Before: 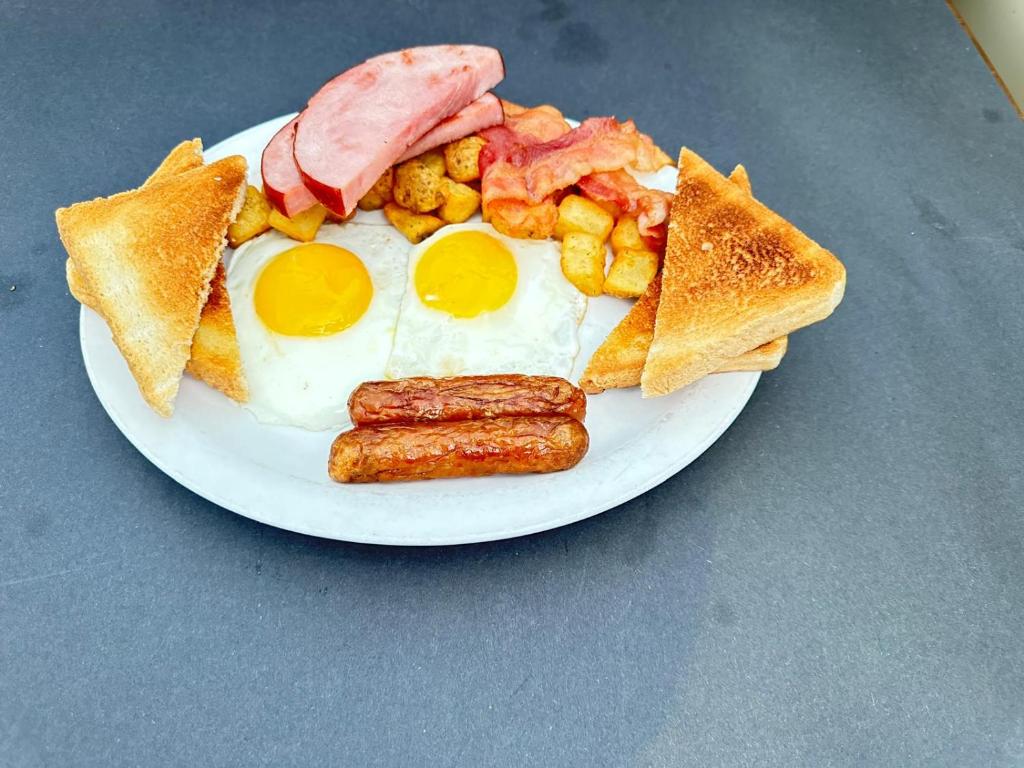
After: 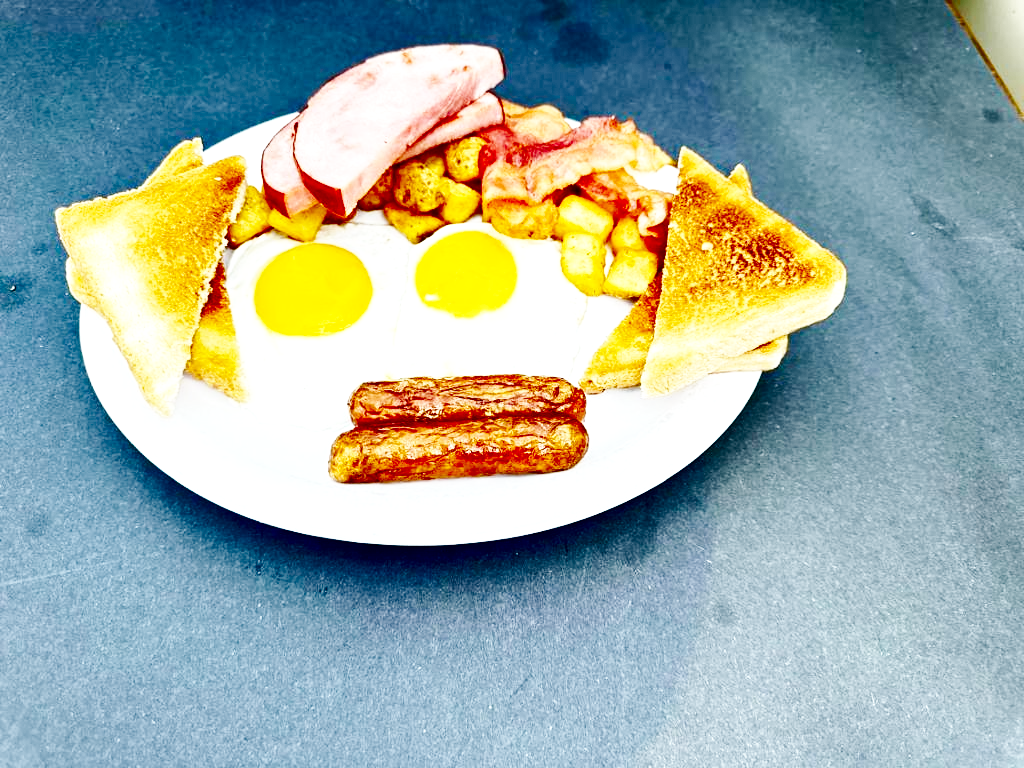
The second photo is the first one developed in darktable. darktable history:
local contrast: highlights 103%, shadows 99%, detail 119%, midtone range 0.2
base curve: curves: ch0 [(0, 0) (0.007, 0.004) (0.027, 0.03) (0.046, 0.07) (0.207, 0.54) (0.442, 0.872) (0.673, 0.972) (1, 1)], preserve colors none
contrast brightness saturation: contrast 0.093, brightness -0.578, saturation 0.167
